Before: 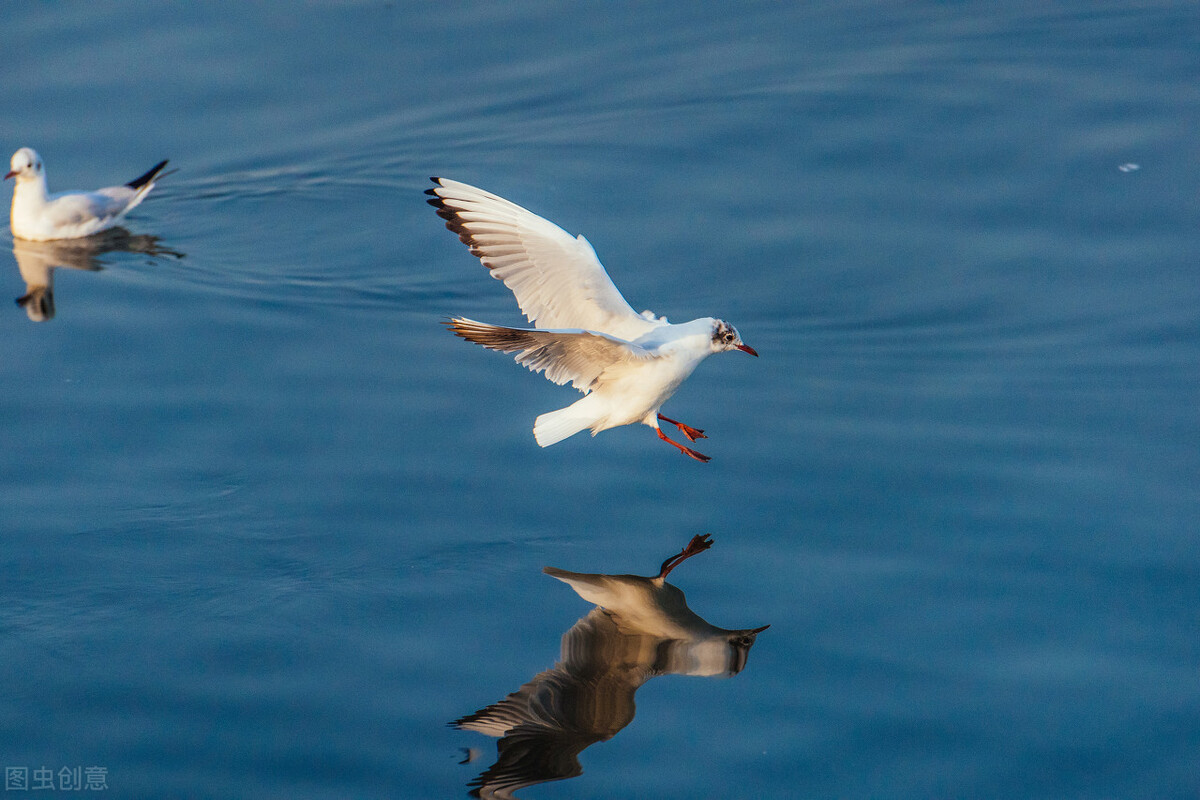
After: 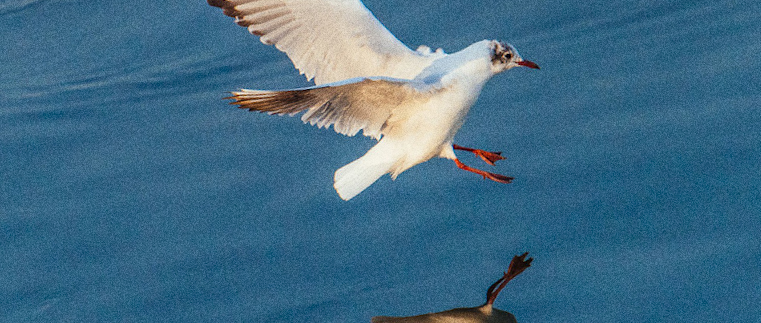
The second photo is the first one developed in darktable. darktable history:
sharpen: radius 2.883, amount 0.868, threshold 47.523
grain: coarseness 0.09 ISO, strength 40%
rotate and perspective: rotation -14.8°, crop left 0.1, crop right 0.903, crop top 0.25, crop bottom 0.748
crop and rotate: angle -3.37°, left 9.79%, top 20.73%, right 12.42%, bottom 11.82%
